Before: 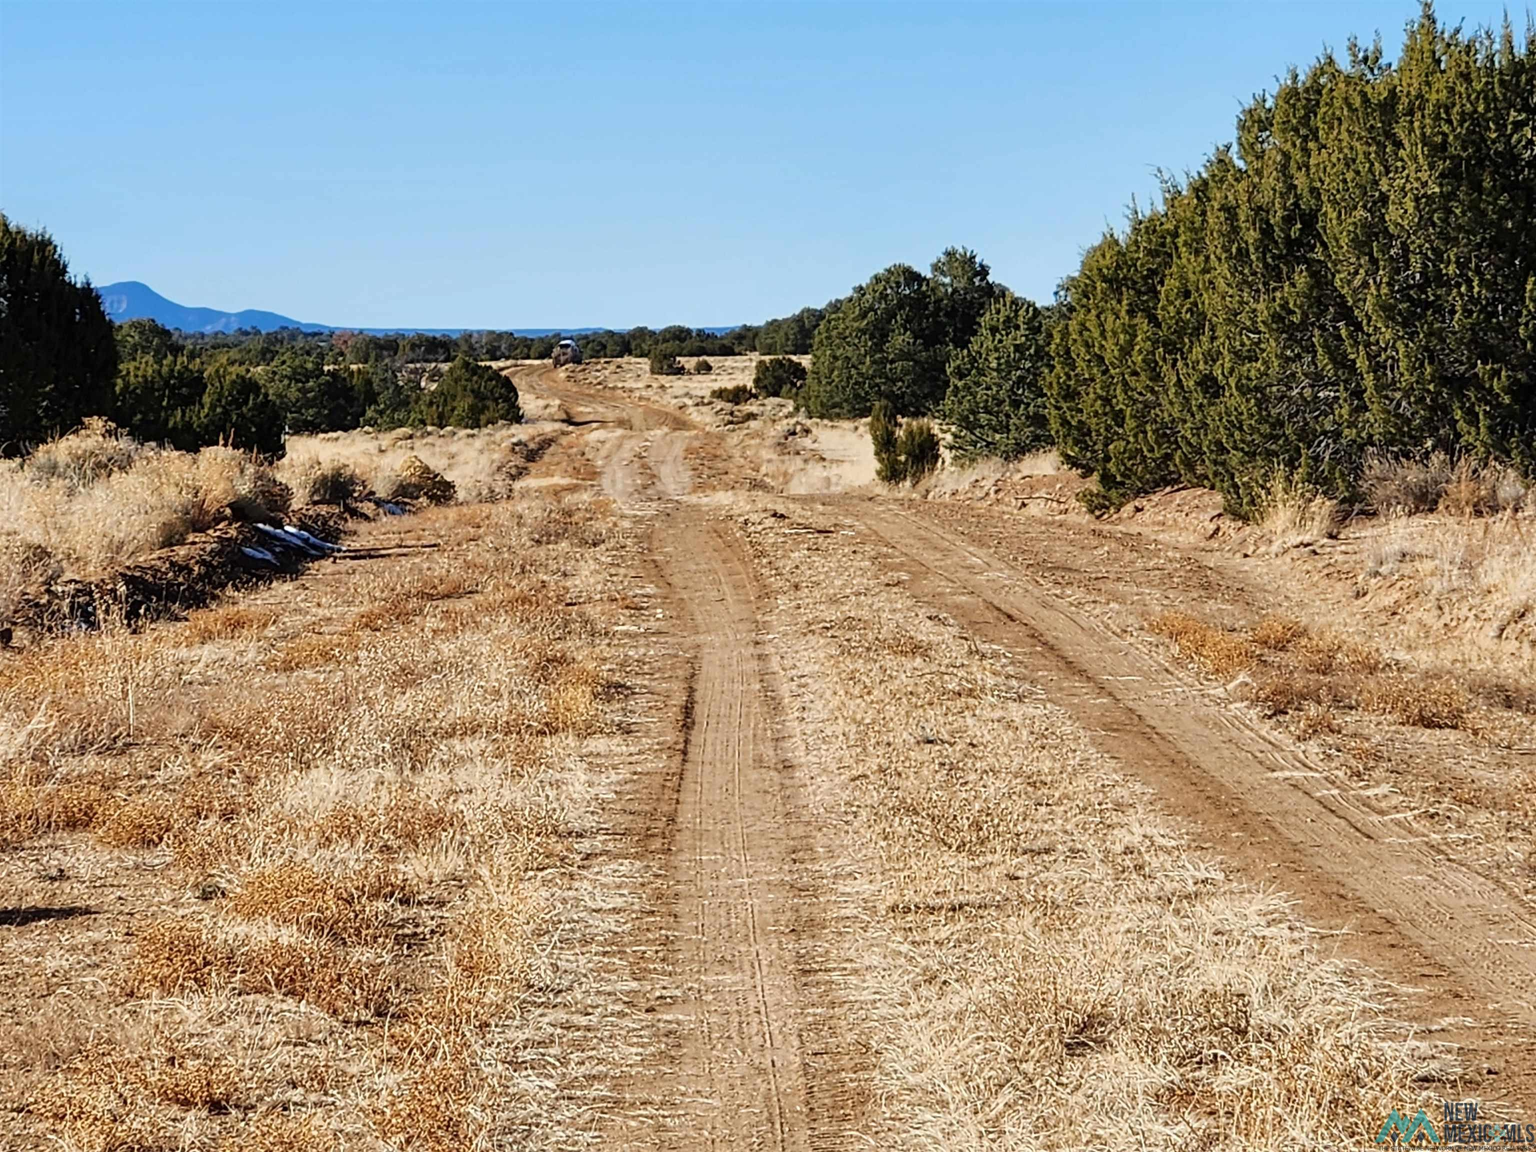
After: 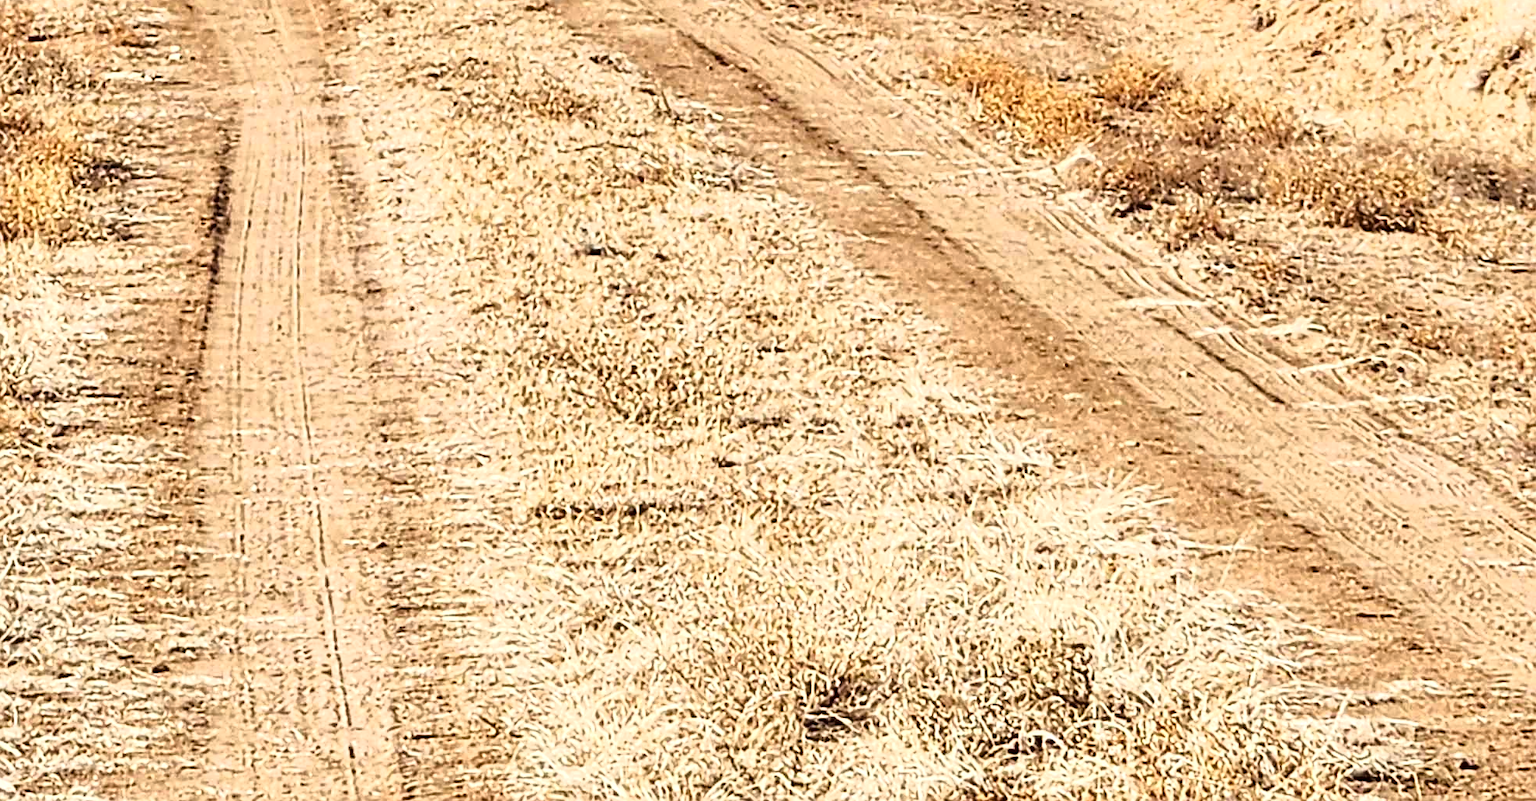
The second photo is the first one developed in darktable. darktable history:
sharpen: on, module defaults
color correction: highlights b* 0.008
crop and rotate: left 35.631%, top 50.342%, bottom 4.852%
exposure: black level correction 0.001, exposure 0.498 EV, compensate exposure bias true, compensate highlight preservation false
tone curve: curves: ch0 [(0, 0) (0.105, 0.068) (0.195, 0.162) (0.283, 0.283) (0.384, 0.404) (0.485, 0.531) (0.638, 0.681) (0.795, 0.879) (1, 0.977)]; ch1 [(0, 0) (0.161, 0.092) (0.35, 0.33) (0.379, 0.401) (0.456, 0.469) (0.498, 0.503) (0.531, 0.537) (0.596, 0.621) (0.635, 0.671) (1, 1)]; ch2 [(0, 0) (0.371, 0.362) (0.437, 0.437) (0.483, 0.484) (0.53, 0.515) (0.56, 0.58) (0.622, 0.606) (1, 1)], color space Lab, linked channels, preserve colors none
